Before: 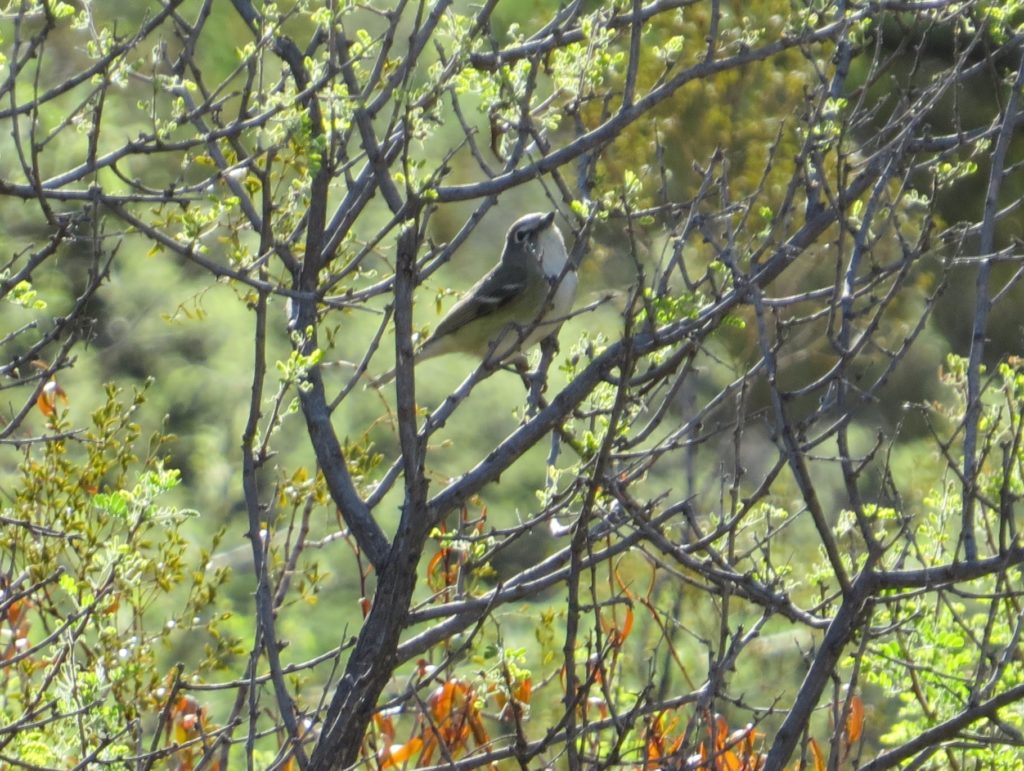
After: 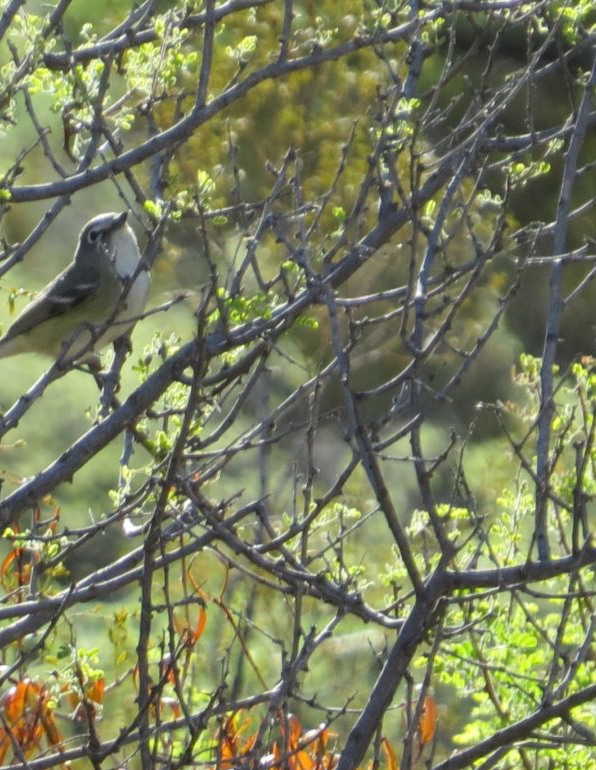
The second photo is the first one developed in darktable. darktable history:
crop: left 41.757%
